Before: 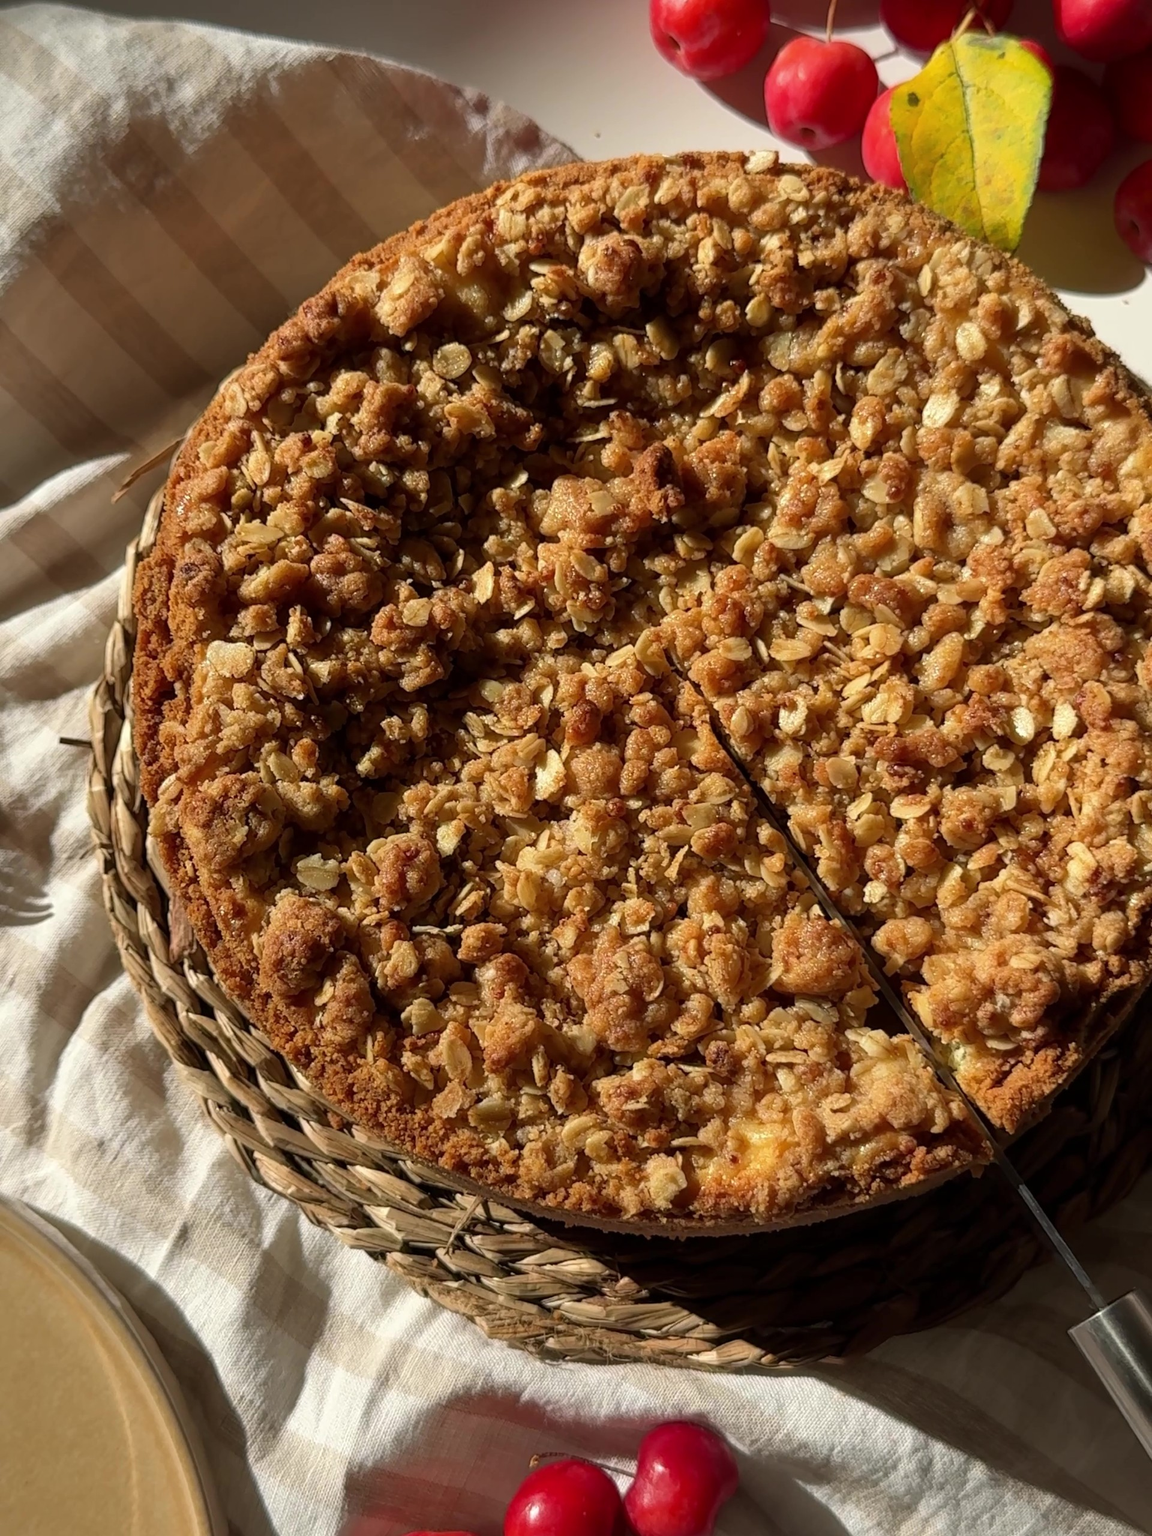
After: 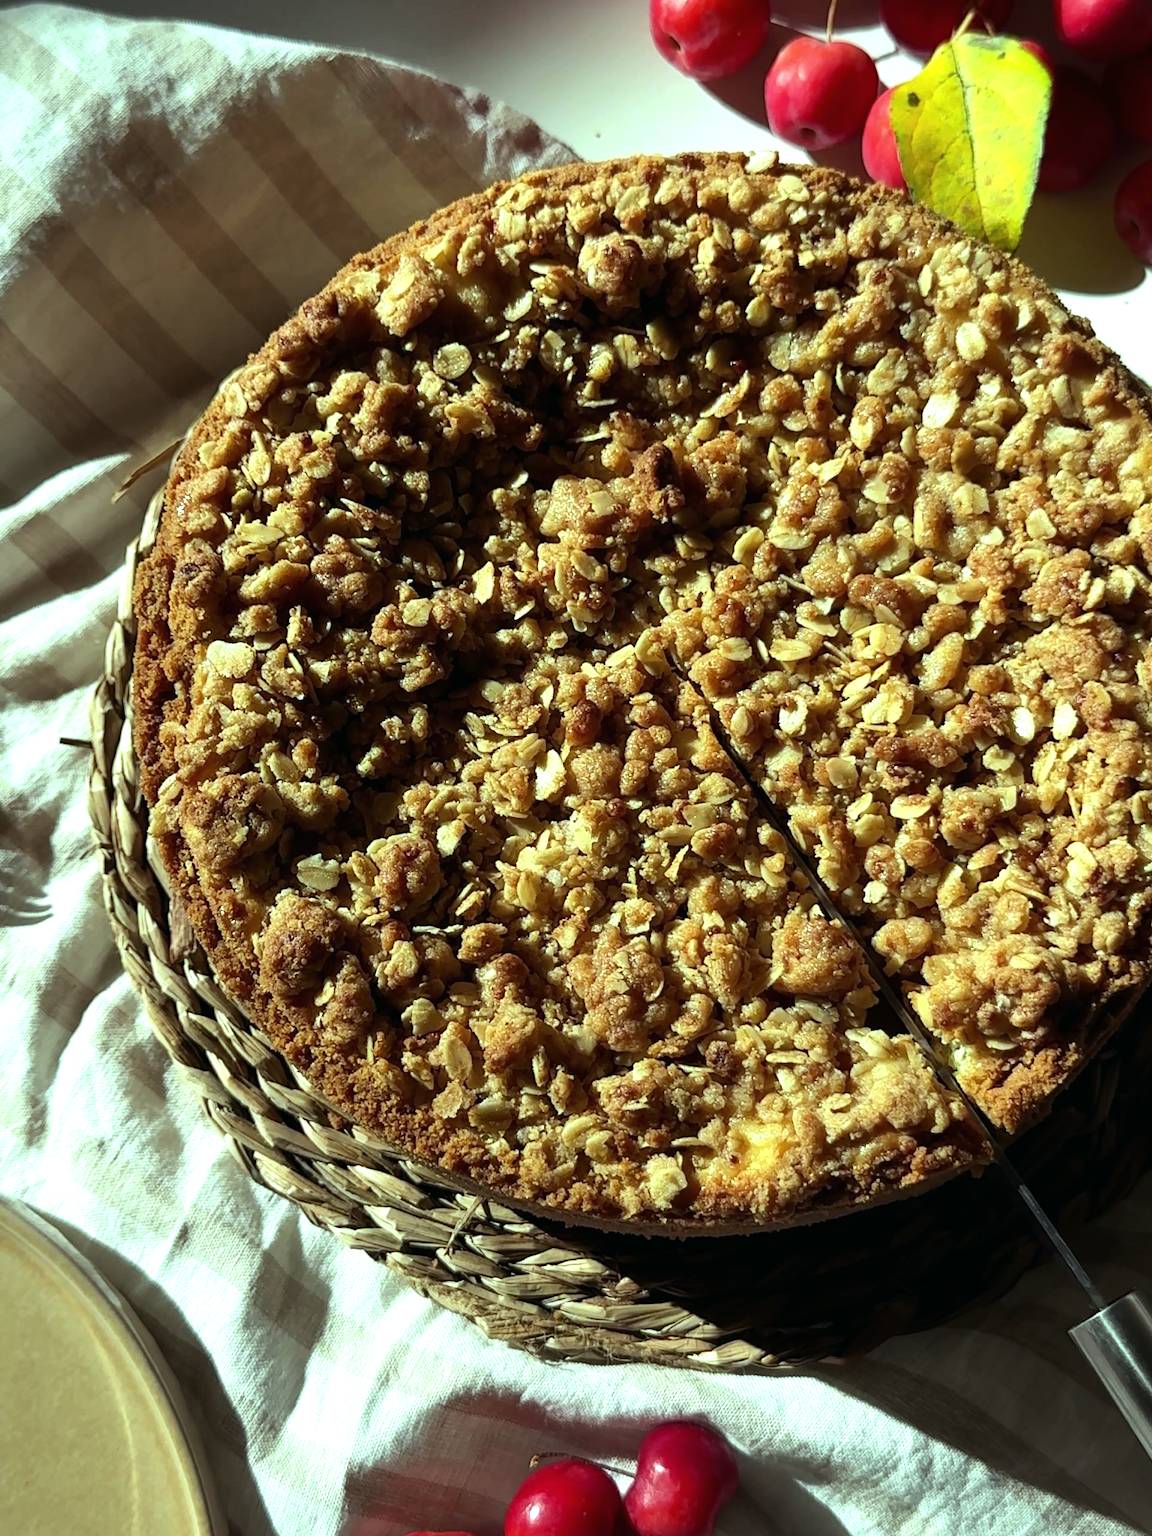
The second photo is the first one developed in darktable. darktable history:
color balance: mode lift, gamma, gain (sRGB), lift [0.997, 0.979, 1.021, 1.011], gamma [1, 1.084, 0.916, 0.998], gain [1, 0.87, 1.13, 1.101], contrast 4.55%, contrast fulcrum 38.24%, output saturation 104.09%
tone equalizer: -8 EV -0.75 EV, -7 EV -0.7 EV, -6 EV -0.6 EV, -5 EV -0.4 EV, -3 EV 0.4 EV, -2 EV 0.6 EV, -1 EV 0.7 EV, +0 EV 0.75 EV, edges refinement/feathering 500, mask exposure compensation -1.57 EV, preserve details no
